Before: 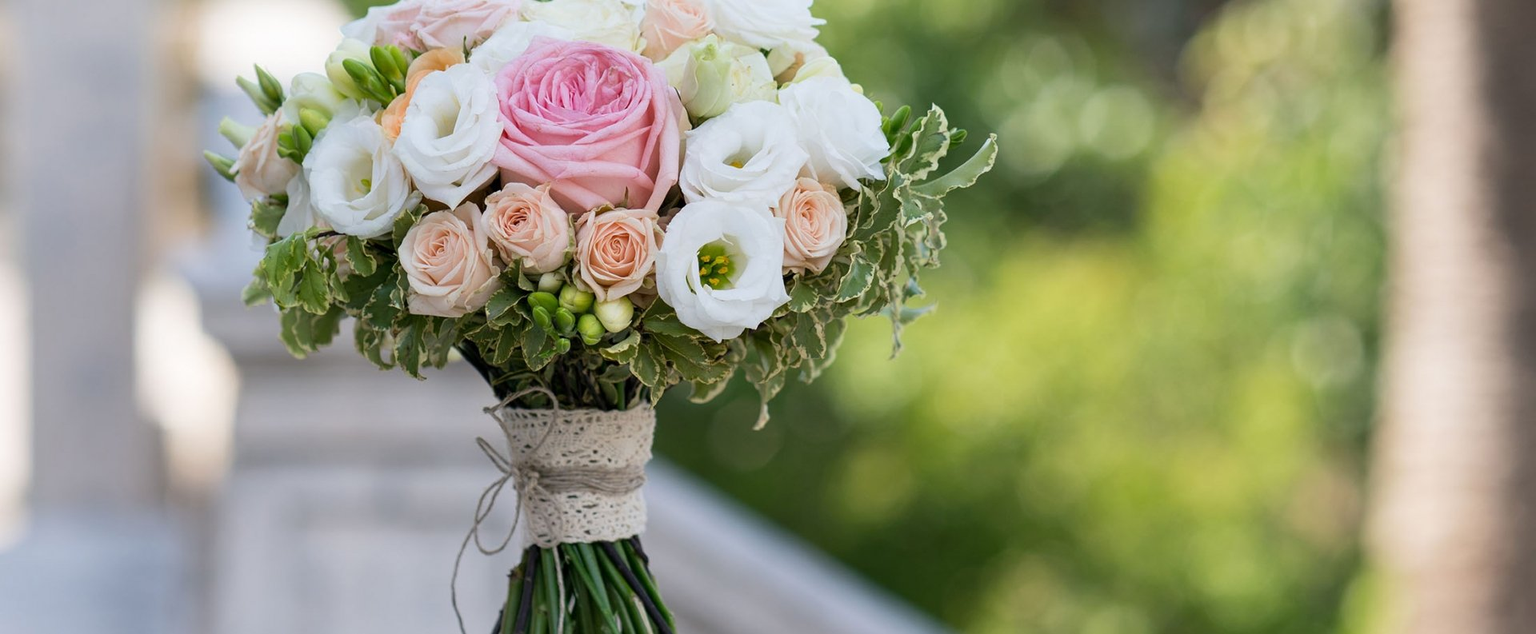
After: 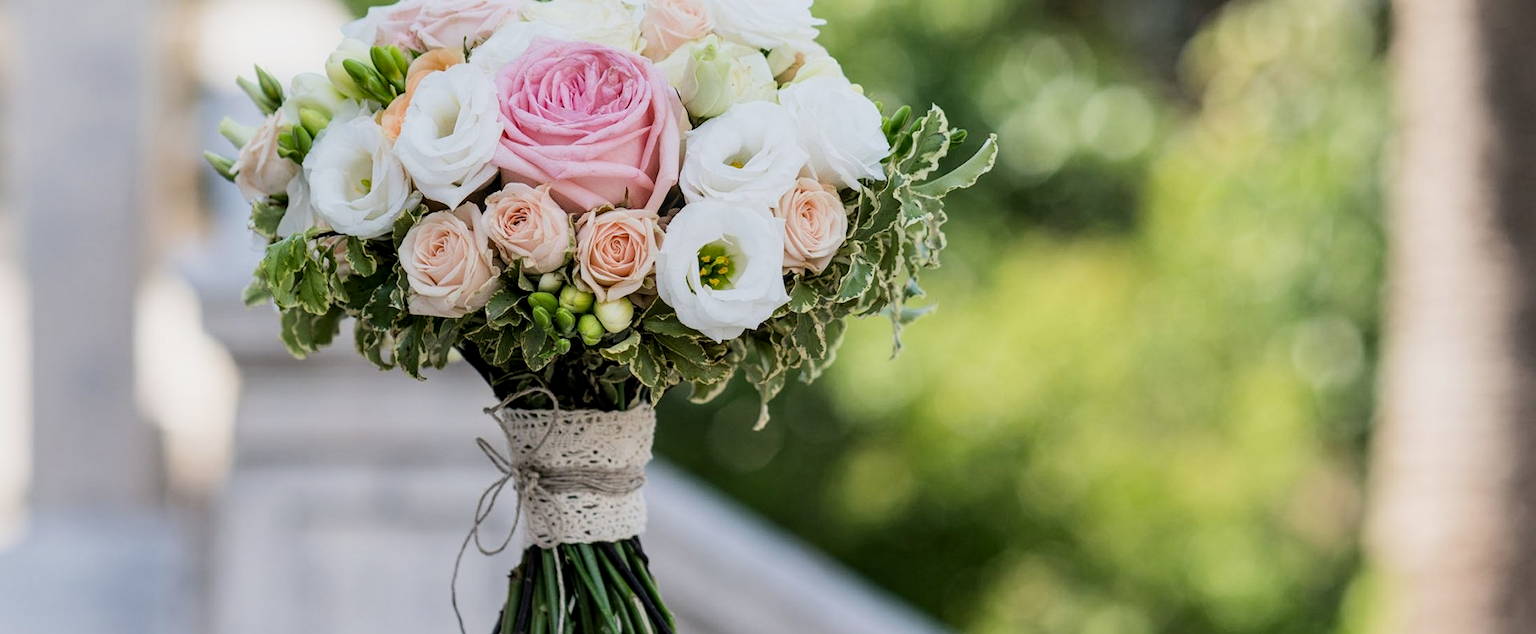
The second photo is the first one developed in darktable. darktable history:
tone equalizer: -8 EV -0.417 EV, -7 EV -0.389 EV, -6 EV -0.333 EV, -5 EV -0.222 EV, -3 EV 0.222 EV, -2 EV 0.333 EV, -1 EV 0.389 EV, +0 EV 0.417 EV, edges refinement/feathering 500, mask exposure compensation -1.57 EV, preserve details no
local contrast: on, module defaults
filmic rgb: hardness 4.17
